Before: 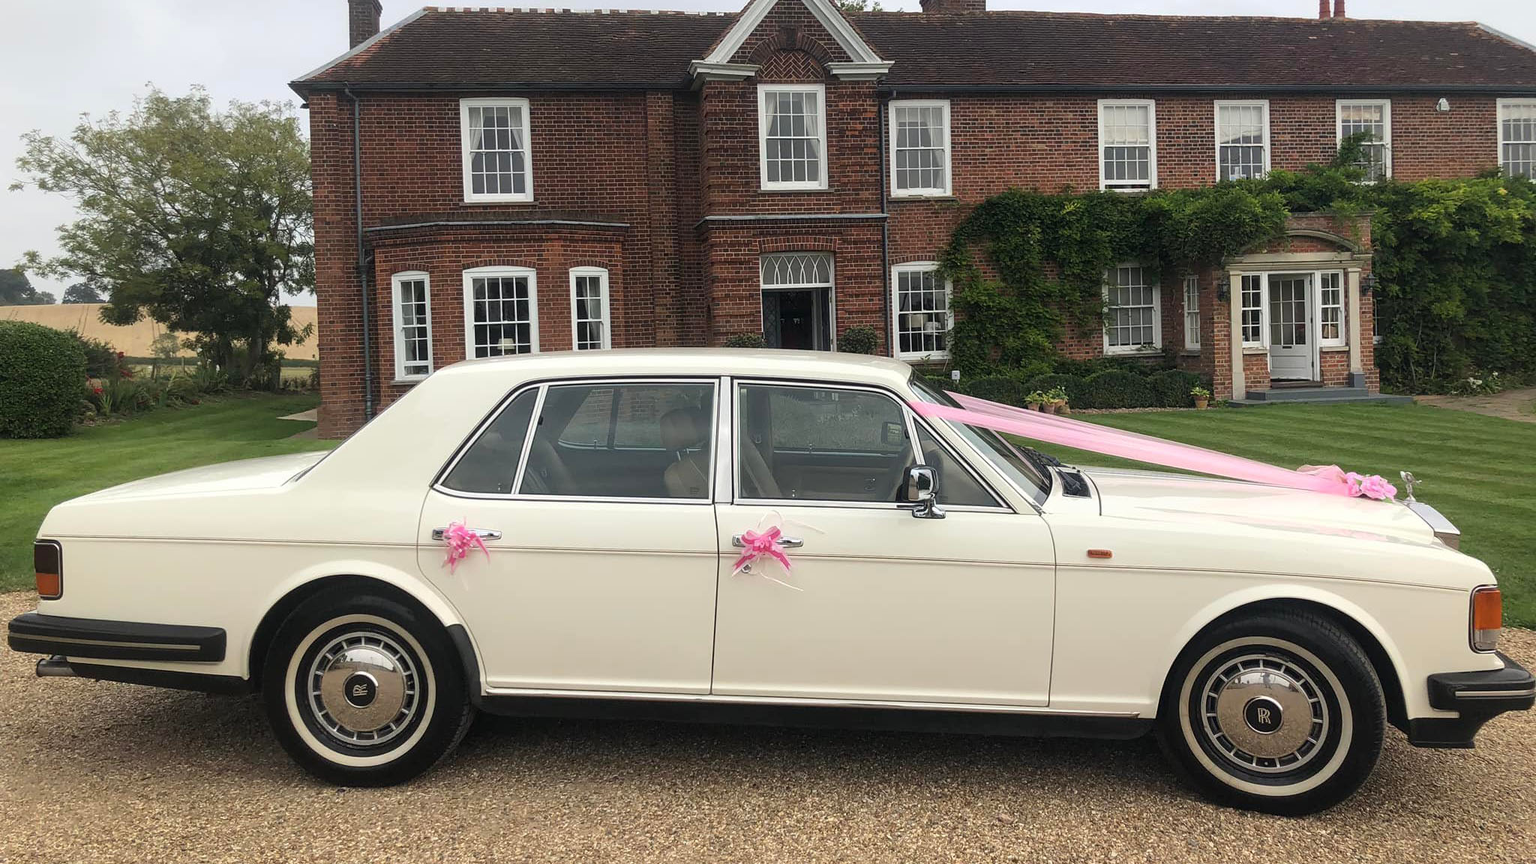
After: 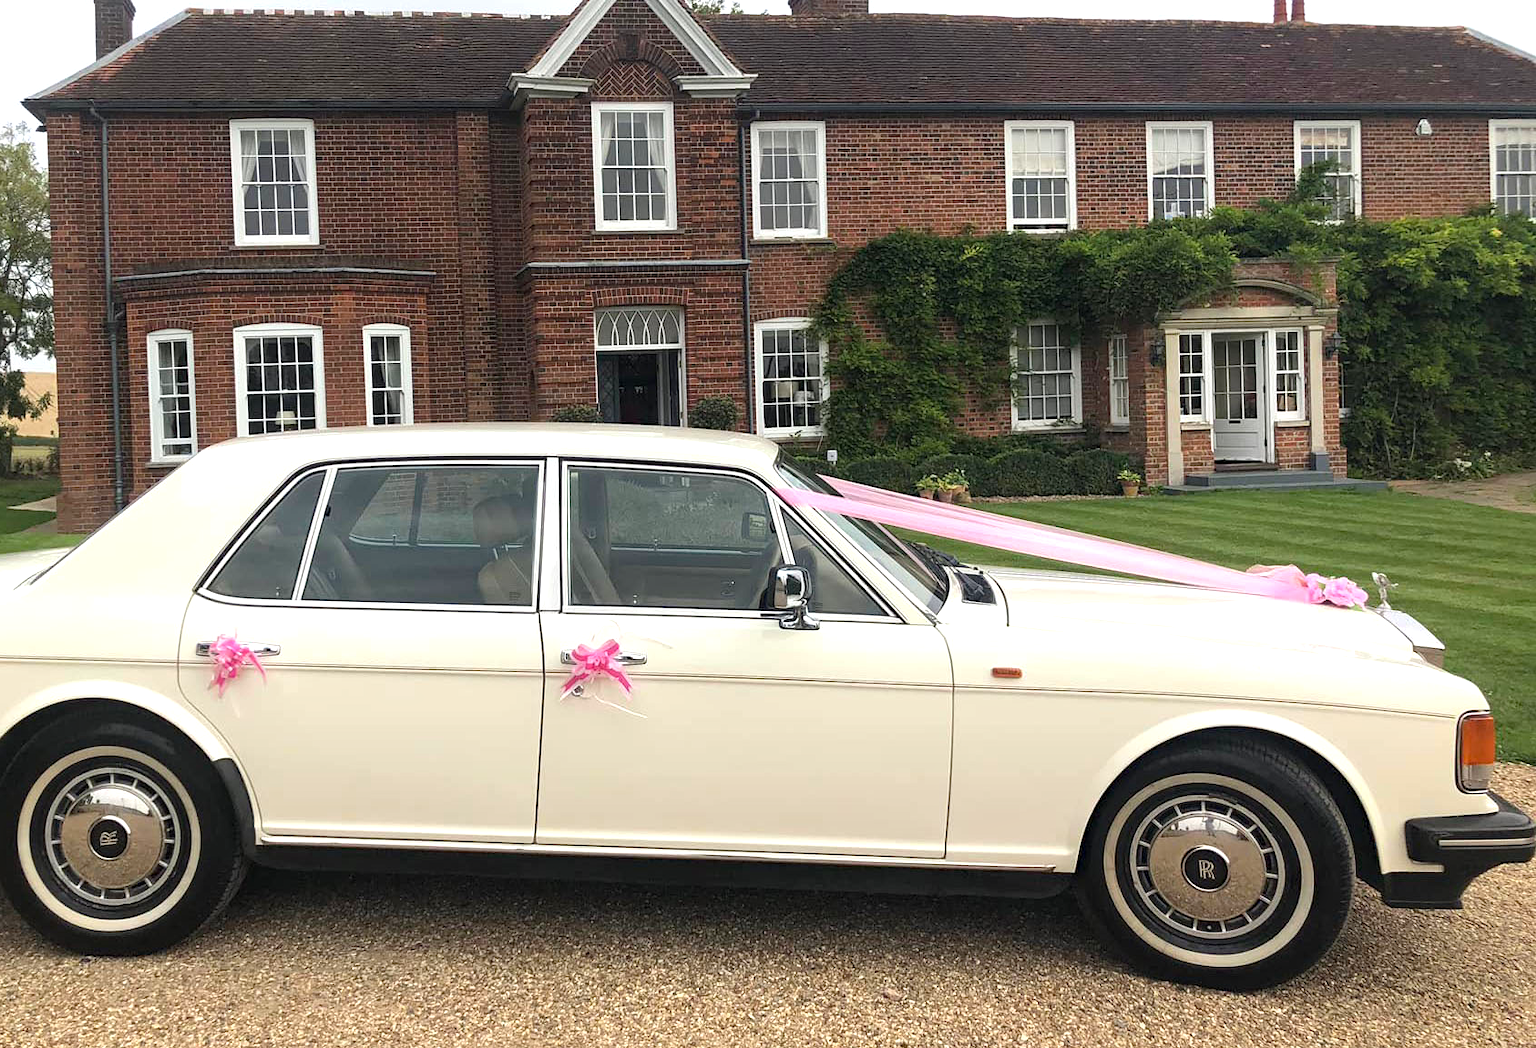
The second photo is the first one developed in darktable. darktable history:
haze removal: compatibility mode true, adaptive false
exposure: black level correction 0, exposure 0.498 EV, compensate exposure bias true, compensate highlight preservation false
crop: left 17.66%, bottom 0.051%
tone equalizer: on, module defaults
